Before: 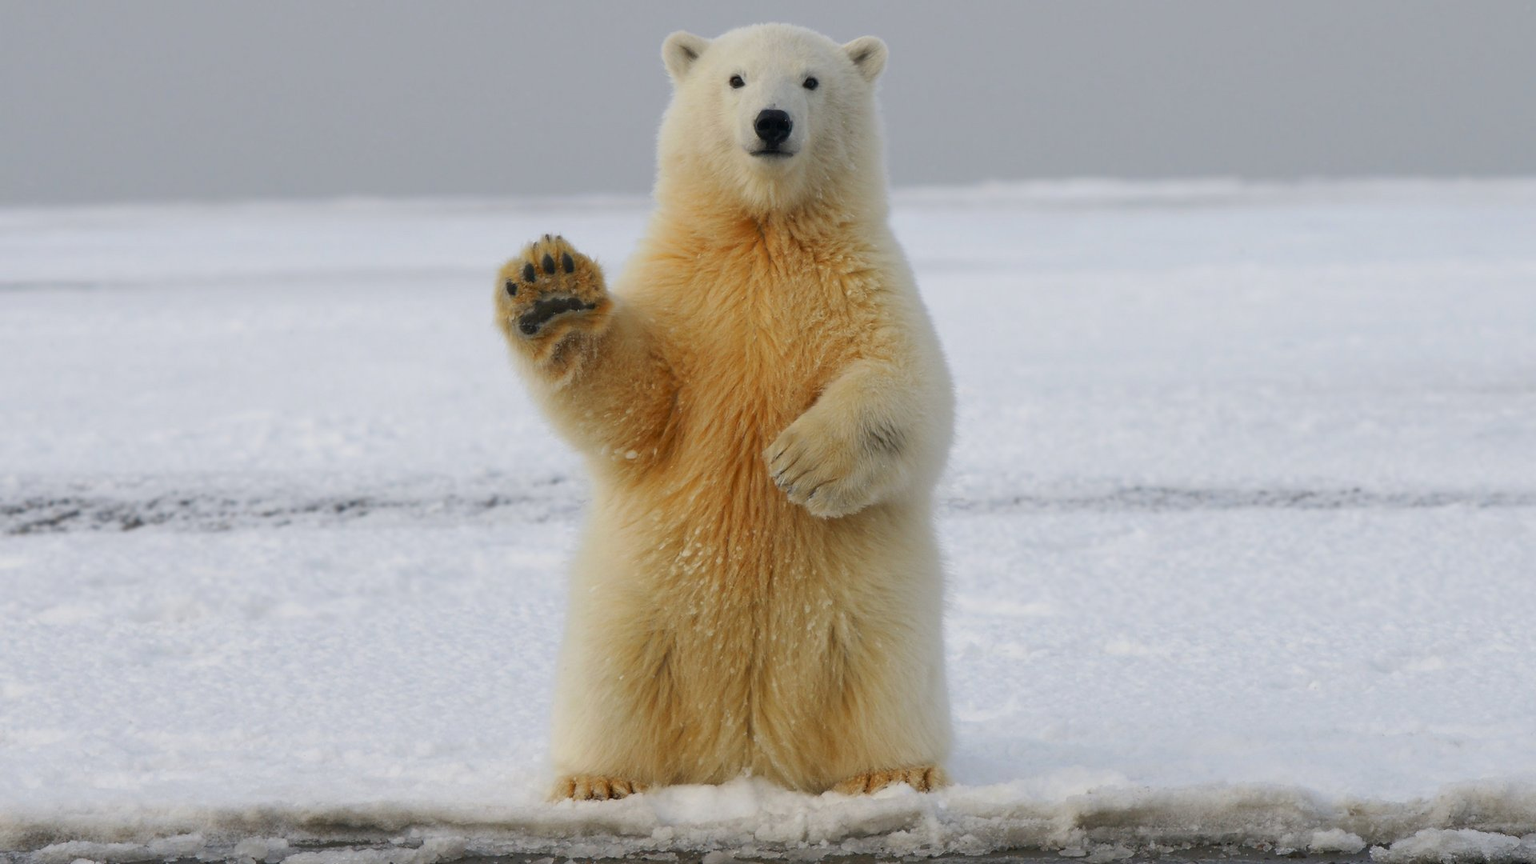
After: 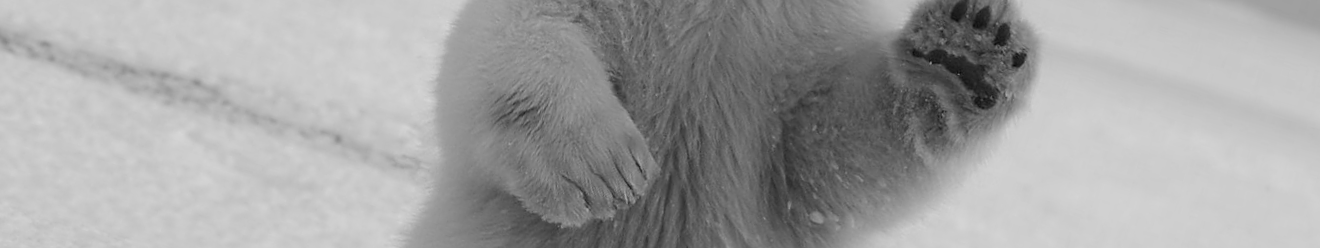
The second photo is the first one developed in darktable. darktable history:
sharpen: on, module defaults
crop and rotate: angle 16.12°, top 30.835%, bottom 35.653%
white balance: red 1.009, blue 1.027
monochrome: a -11.7, b 1.62, size 0.5, highlights 0.38
